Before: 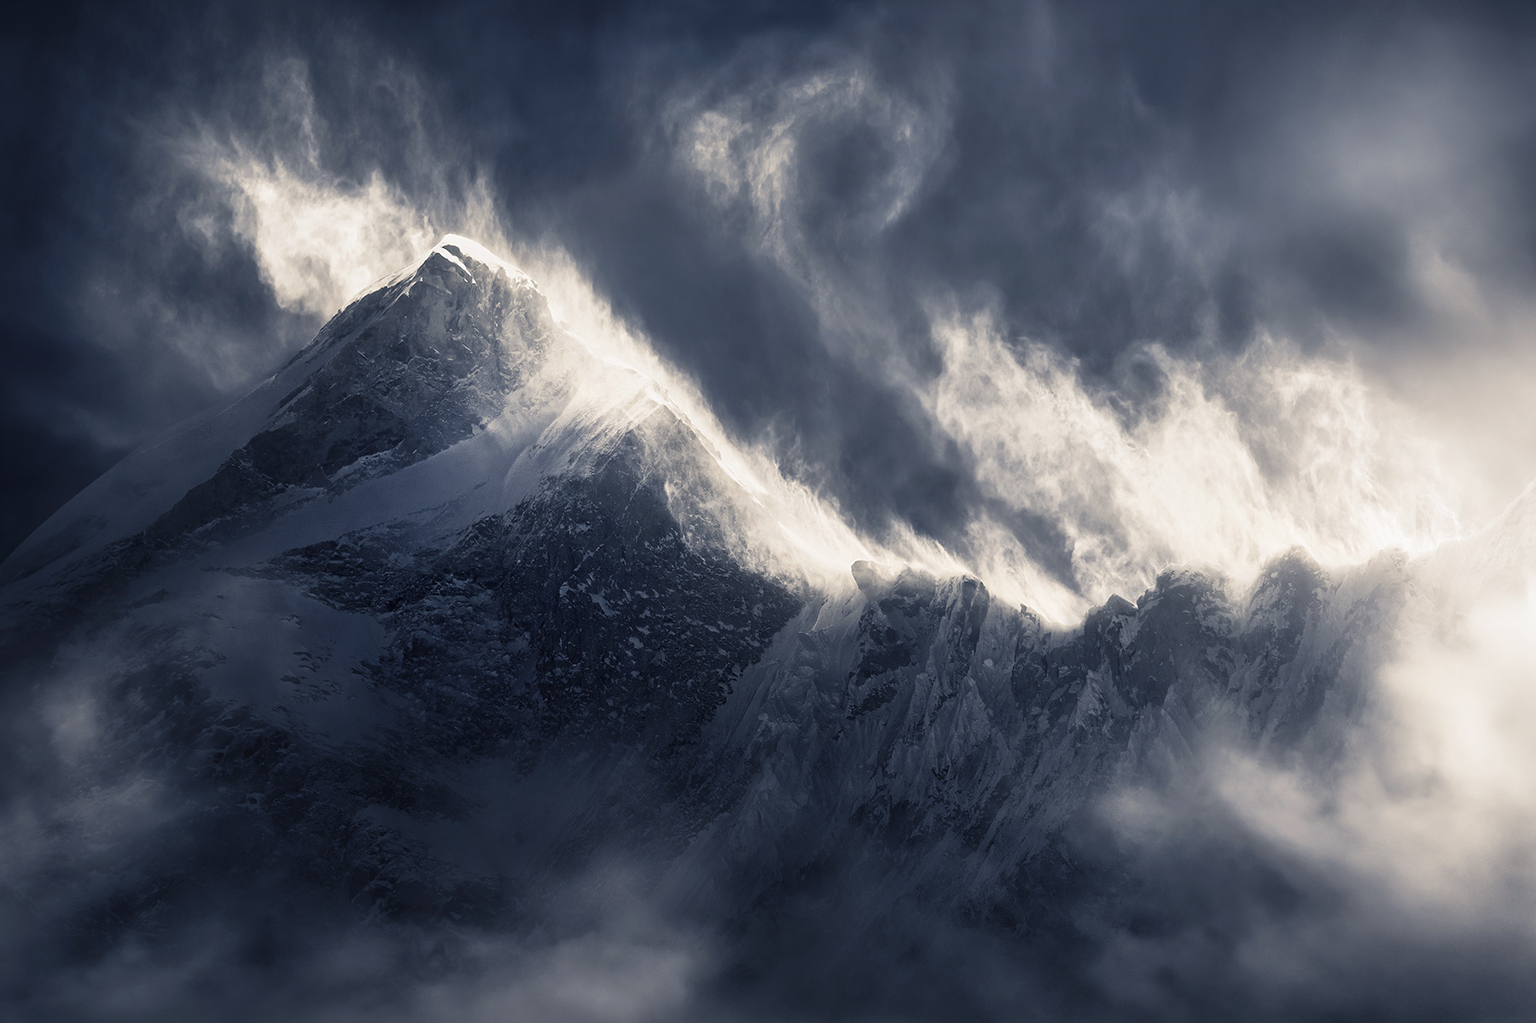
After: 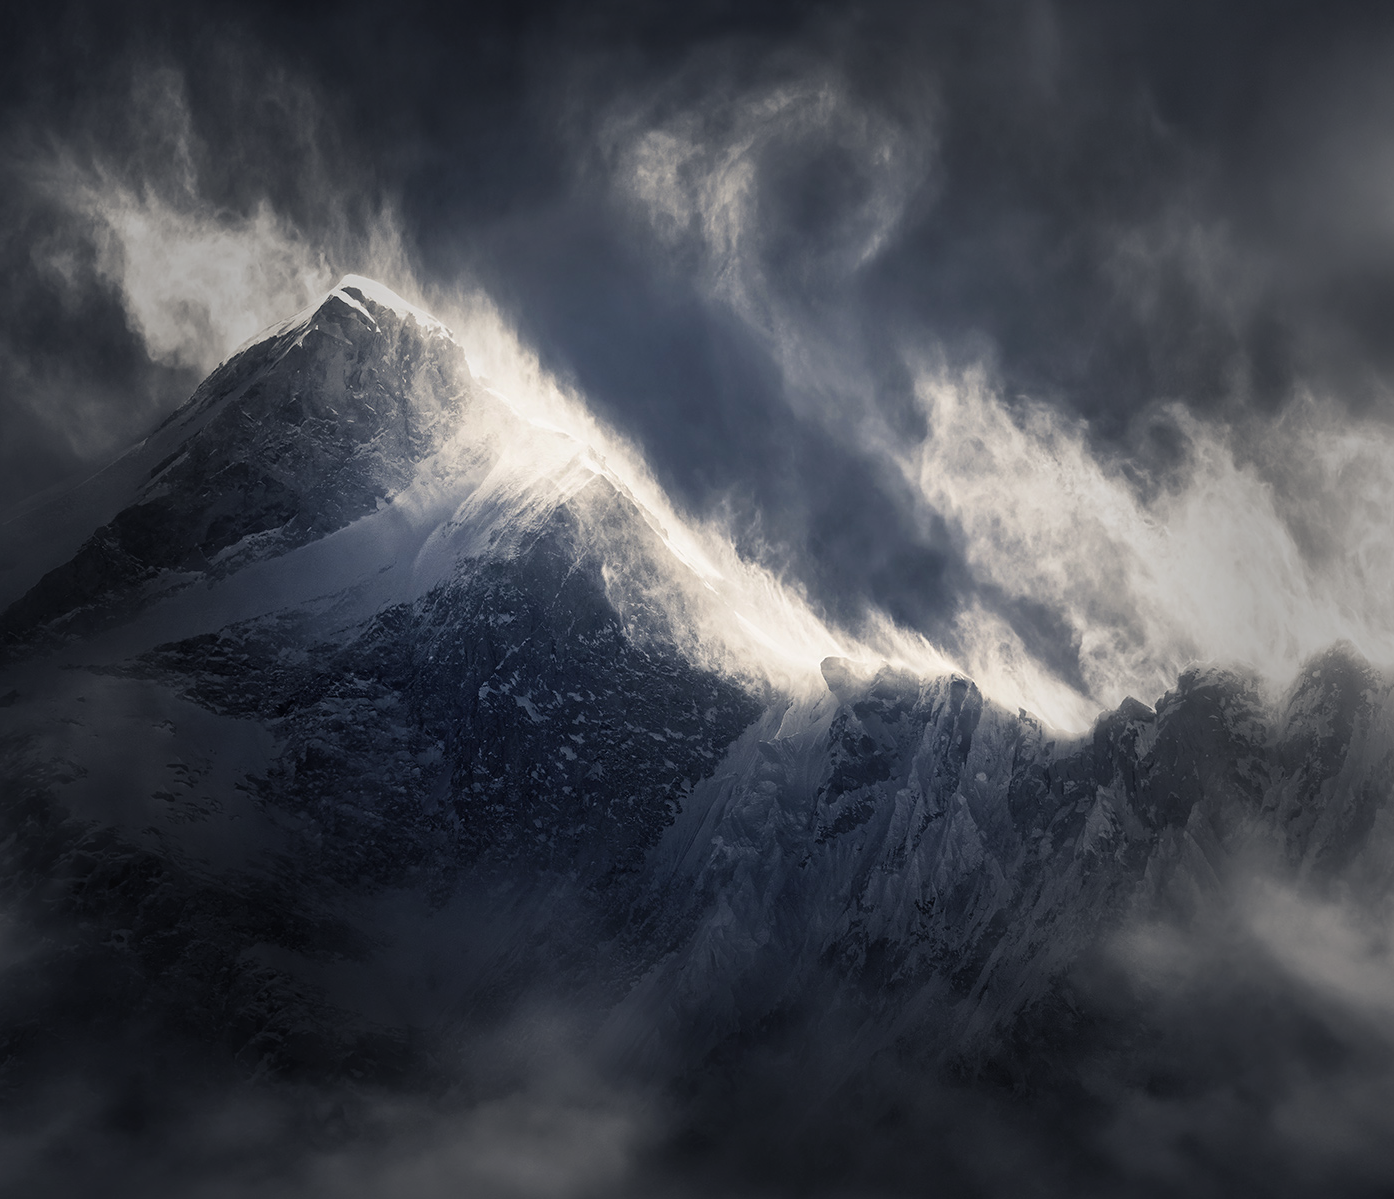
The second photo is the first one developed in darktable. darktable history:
vignetting: fall-off start 40%, fall-off radius 40%
crop: left 9.88%, right 12.664%
